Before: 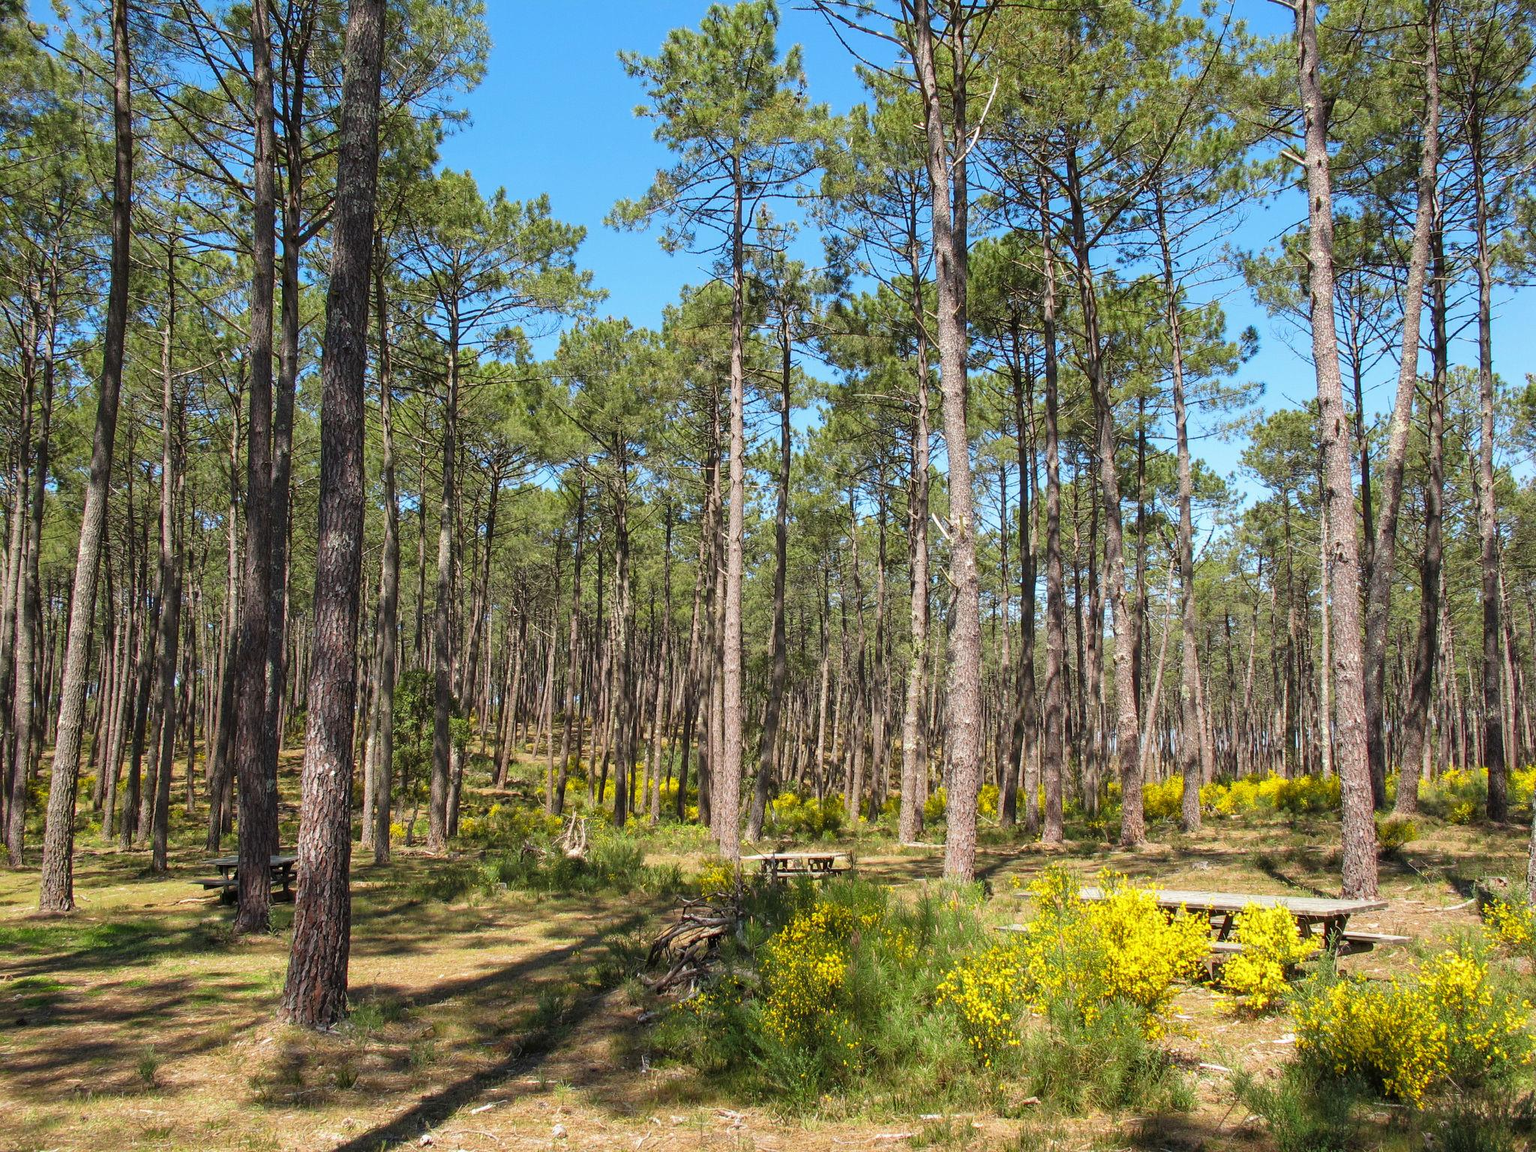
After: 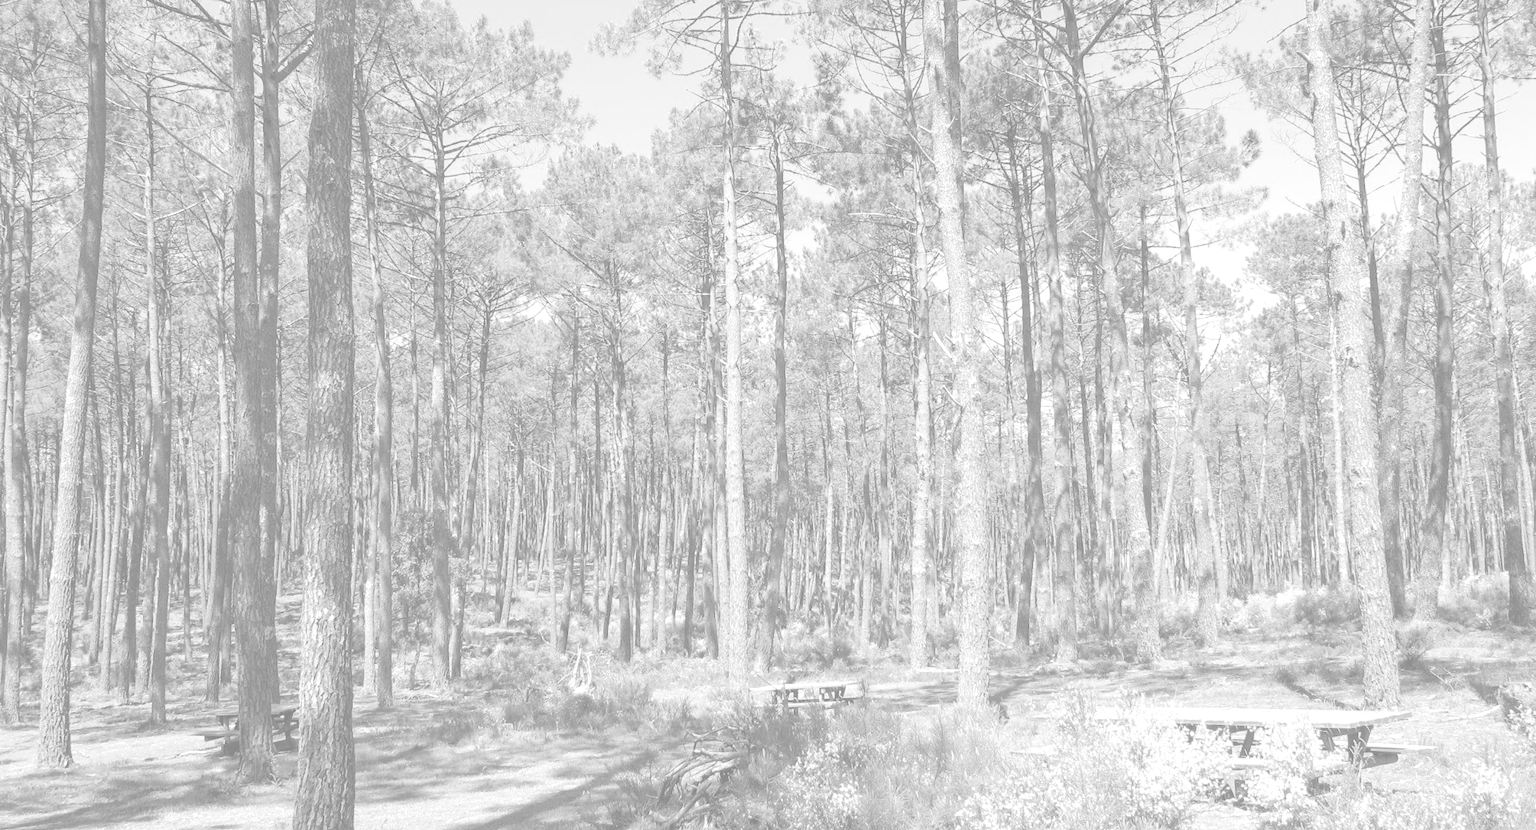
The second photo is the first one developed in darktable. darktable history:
colorize: hue 43.2°, saturation 40%, version 1
monochrome: on, module defaults
crop: top 13.819%, bottom 11.169%
rotate and perspective: rotation -2°, crop left 0.022, crop right 0.978, crop top 0.049, crop bottom 0.951
color balance rgb: perceptual saturation grading › global saturation 25%, perceptual brilliance grading › mid-tones 10%, perceptual brilliance grading › shadows 15%, global vibrance 20%
